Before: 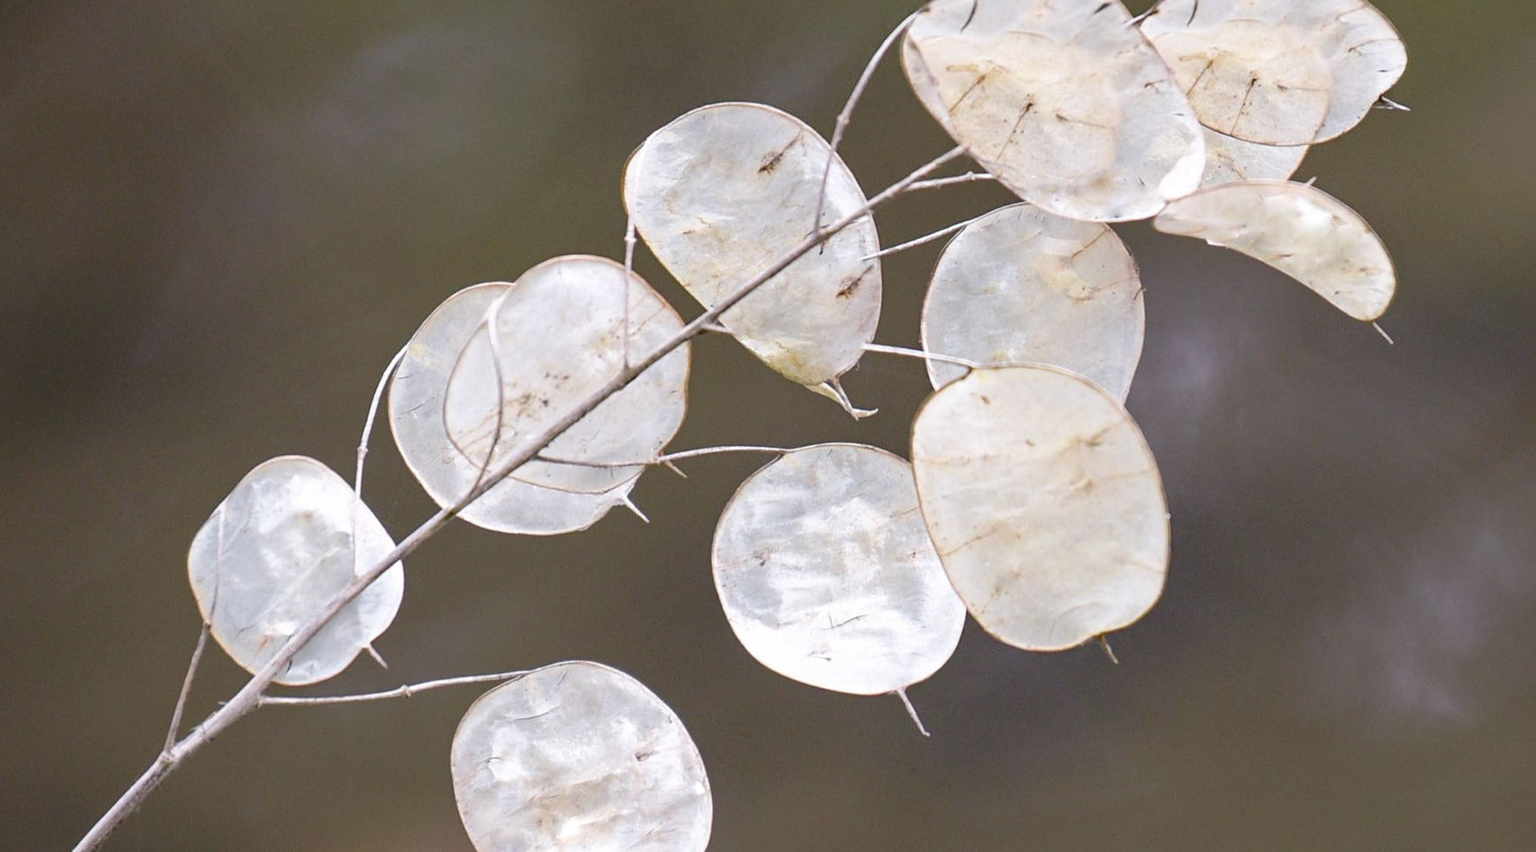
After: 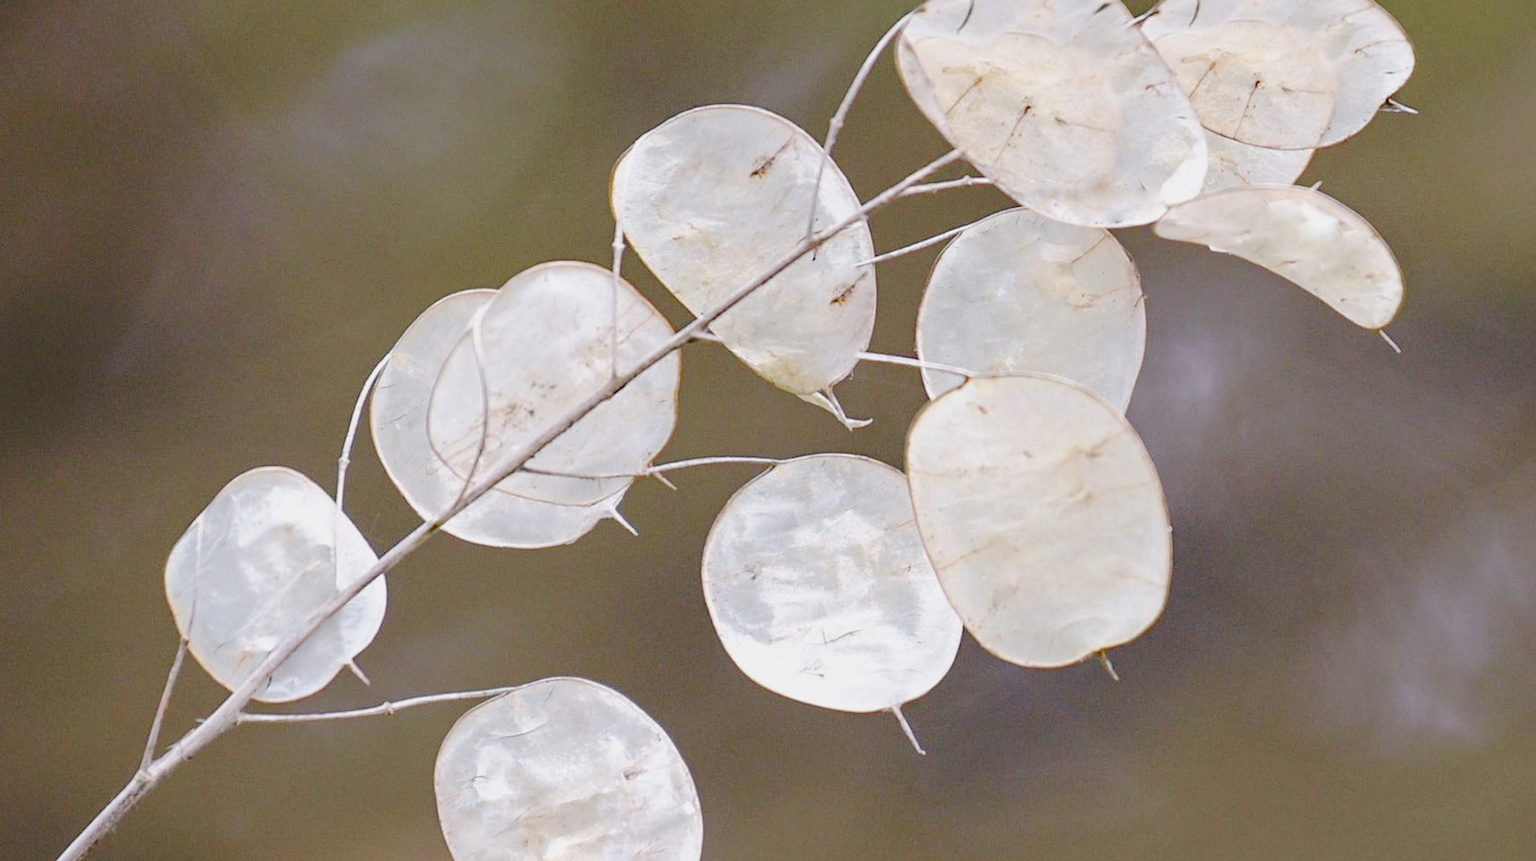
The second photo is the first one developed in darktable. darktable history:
tone curve: curves: ch0 [(0, 0) (0.003, 0.012) (0.011, 0.014) (0.025, 0.019) (0.044, 0.028) (0.069, 0.039) (0.1, 0.056) (0.136, 0.093) (0.177, 0.147) (0.224, 0.214) (0.277, 0.29) (0.335, 0.381) (0.399, 0.476) (0.468, 0.557) (0.543, 0.635) (0.623, 0.697) (0.709, 0.764) (0.801, 0.831) (0.898, 0.917) (1, 1)], preserve colors none
color balance rgb: contrast -10%
crop and rotate: left 1.774%, right 0.633%, bottom 1.28%
